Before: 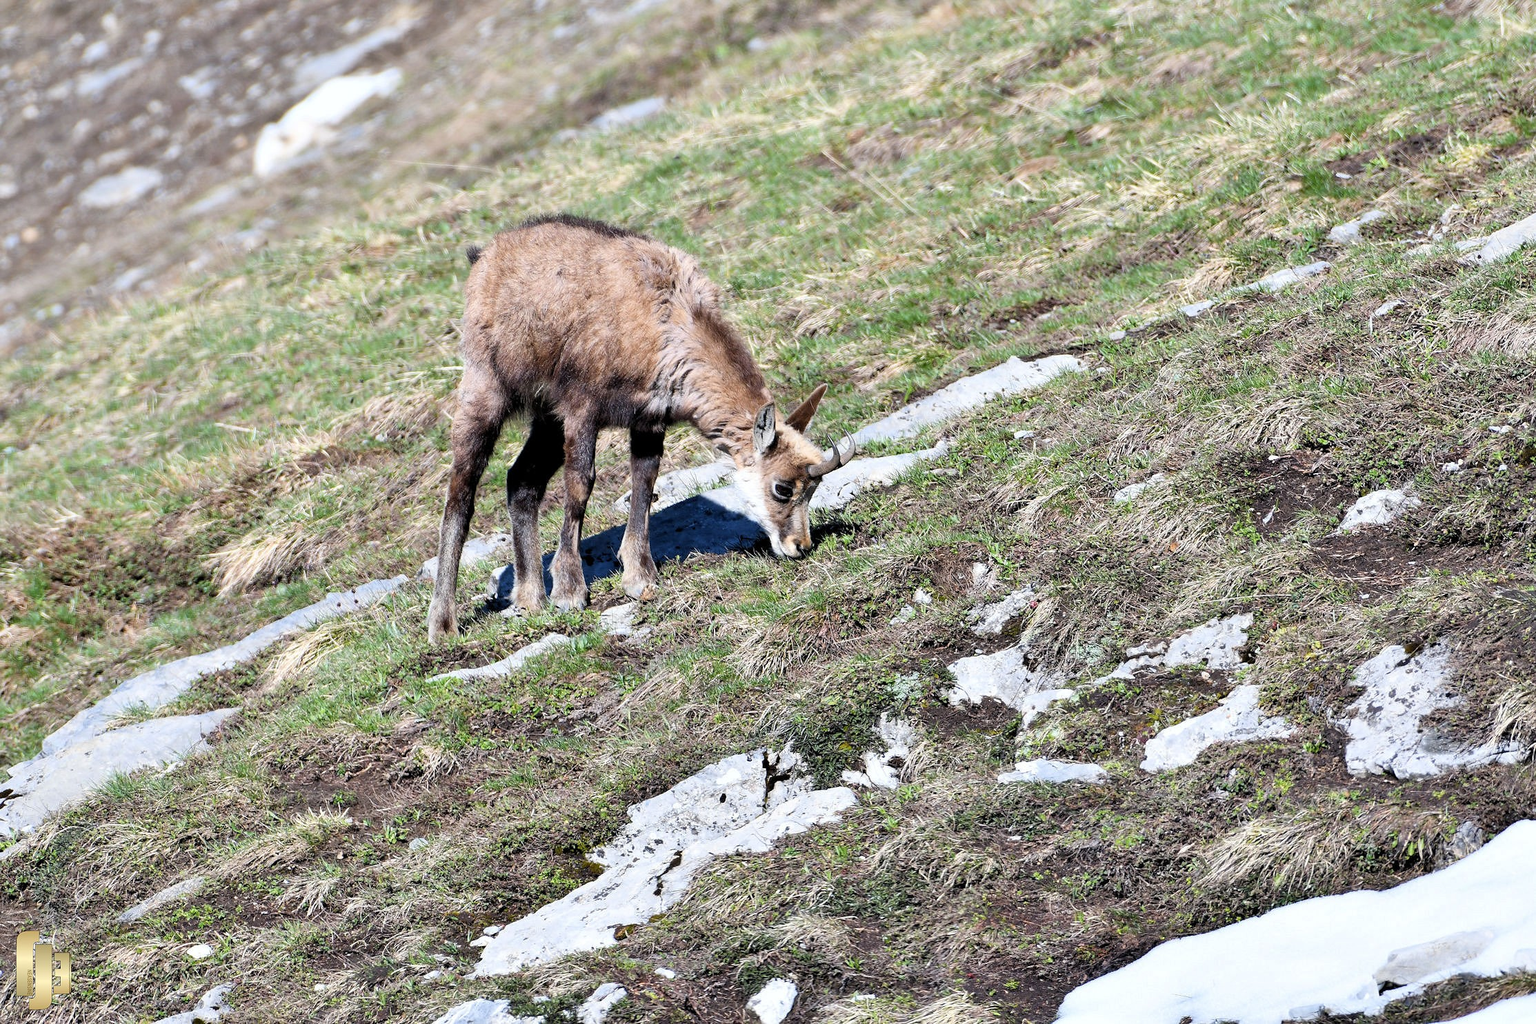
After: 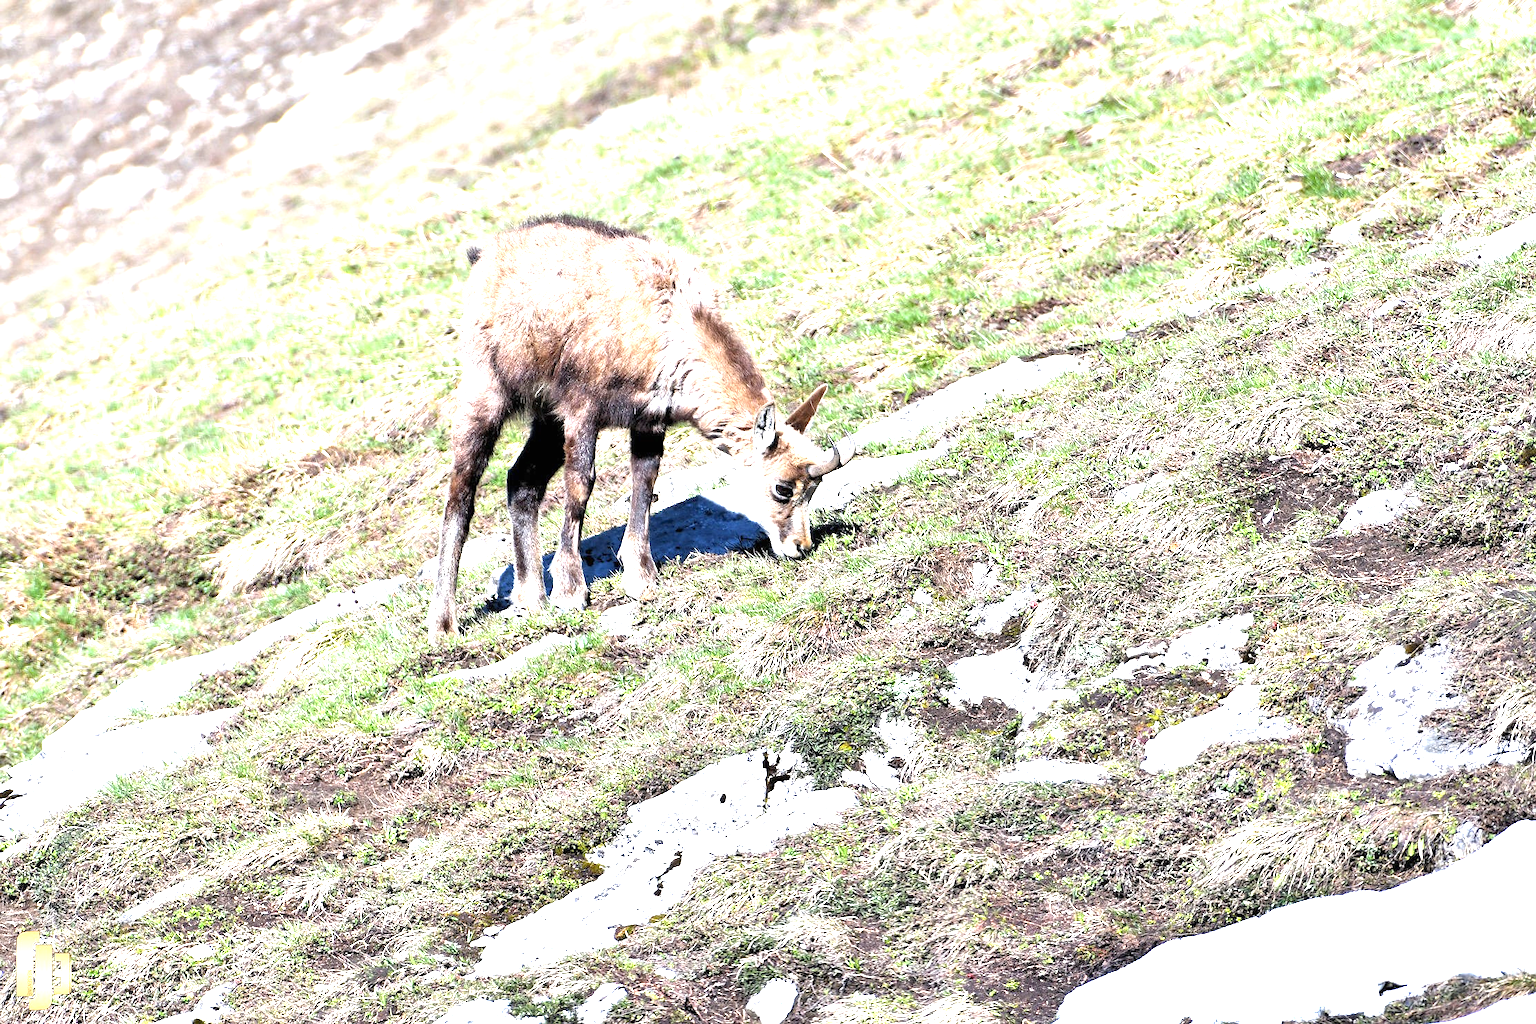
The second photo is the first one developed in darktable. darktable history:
exposure: black level correction 0, exposure 1.444 EV, compensate exposure bias true, compensate highlight preservation false
